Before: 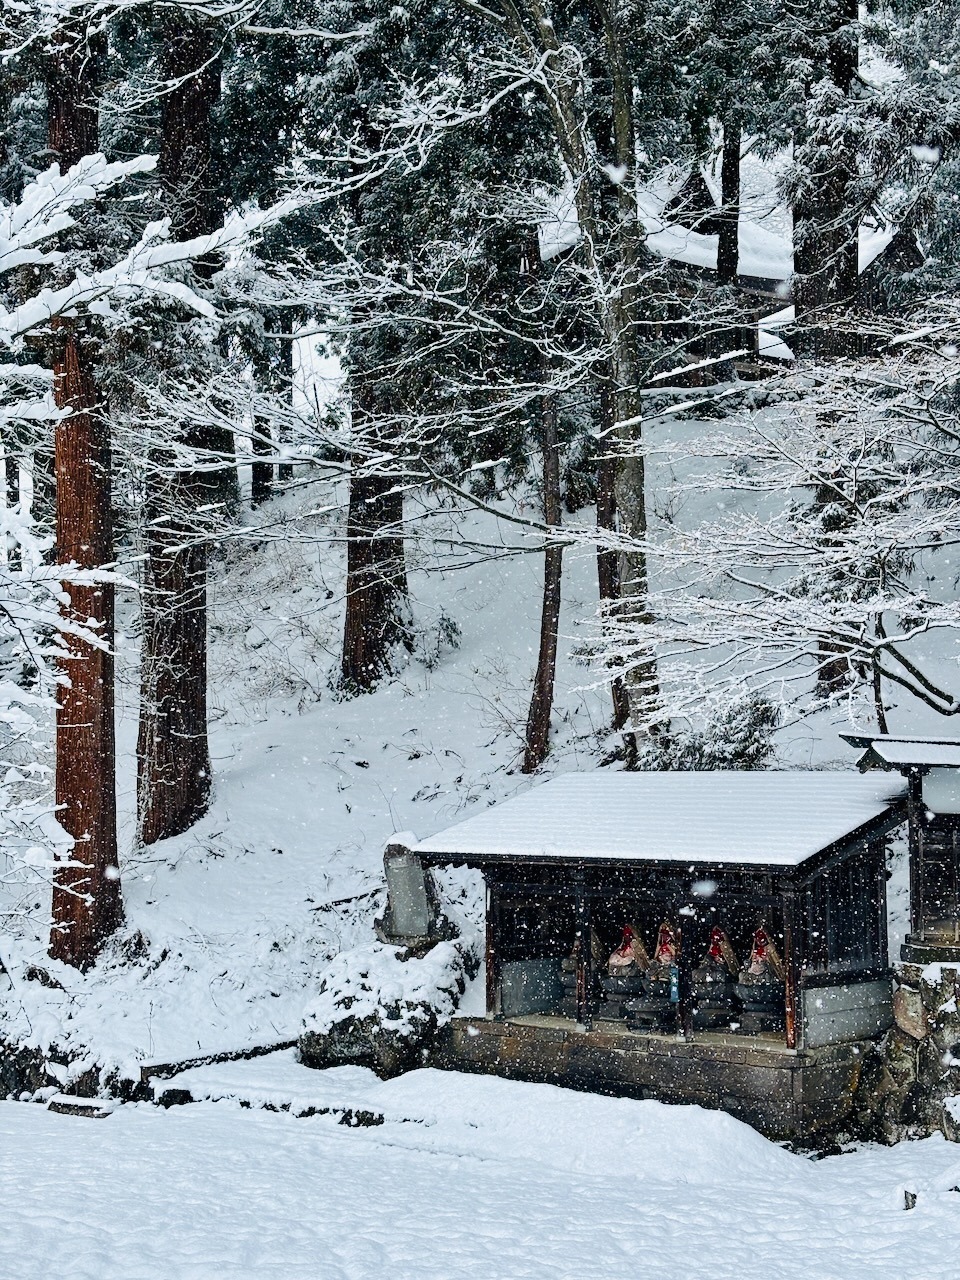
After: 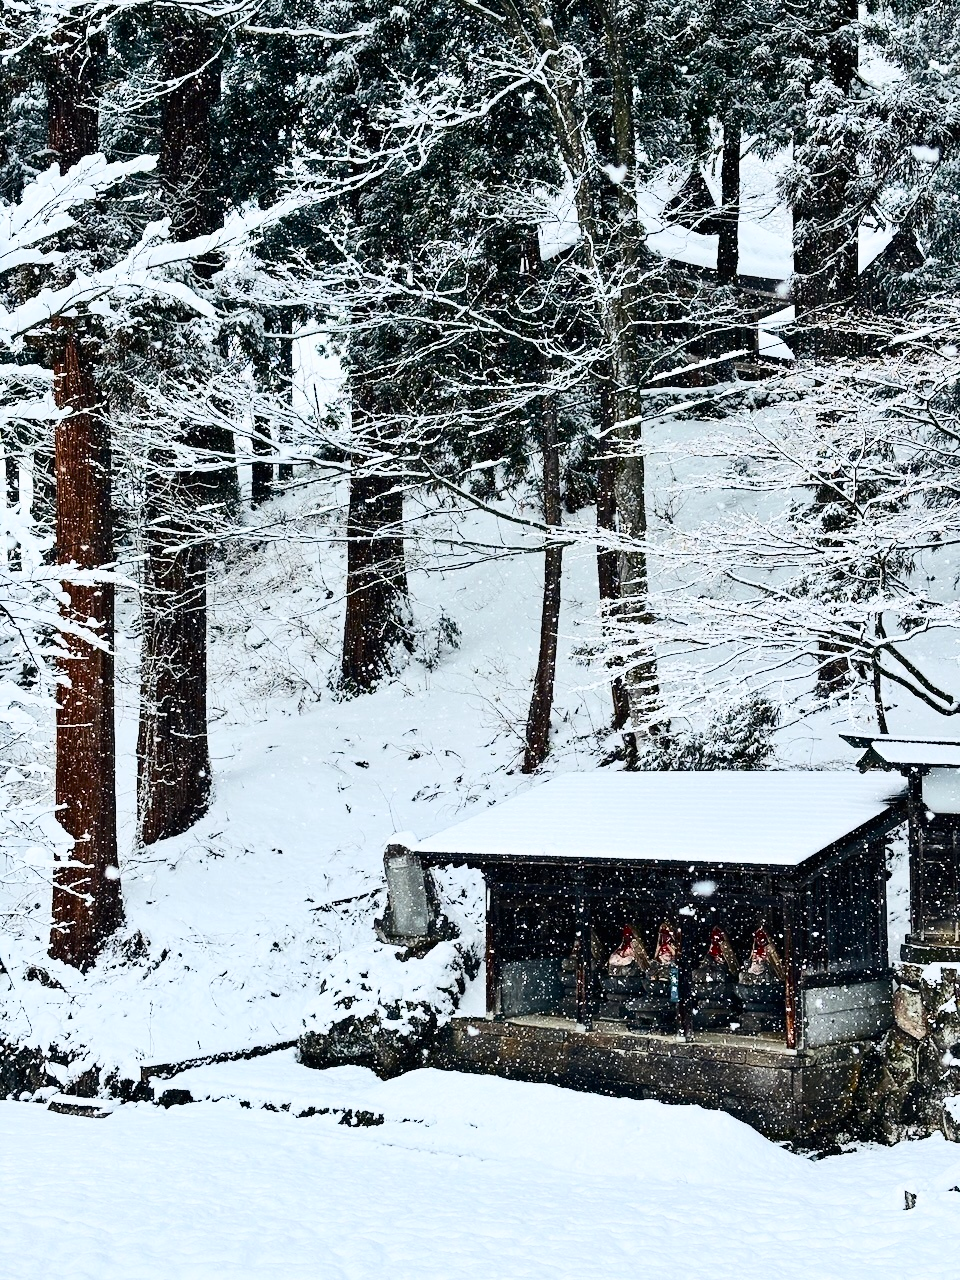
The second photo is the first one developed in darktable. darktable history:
contrast brightness saturation: contrast 0.372, brightness 0.099
